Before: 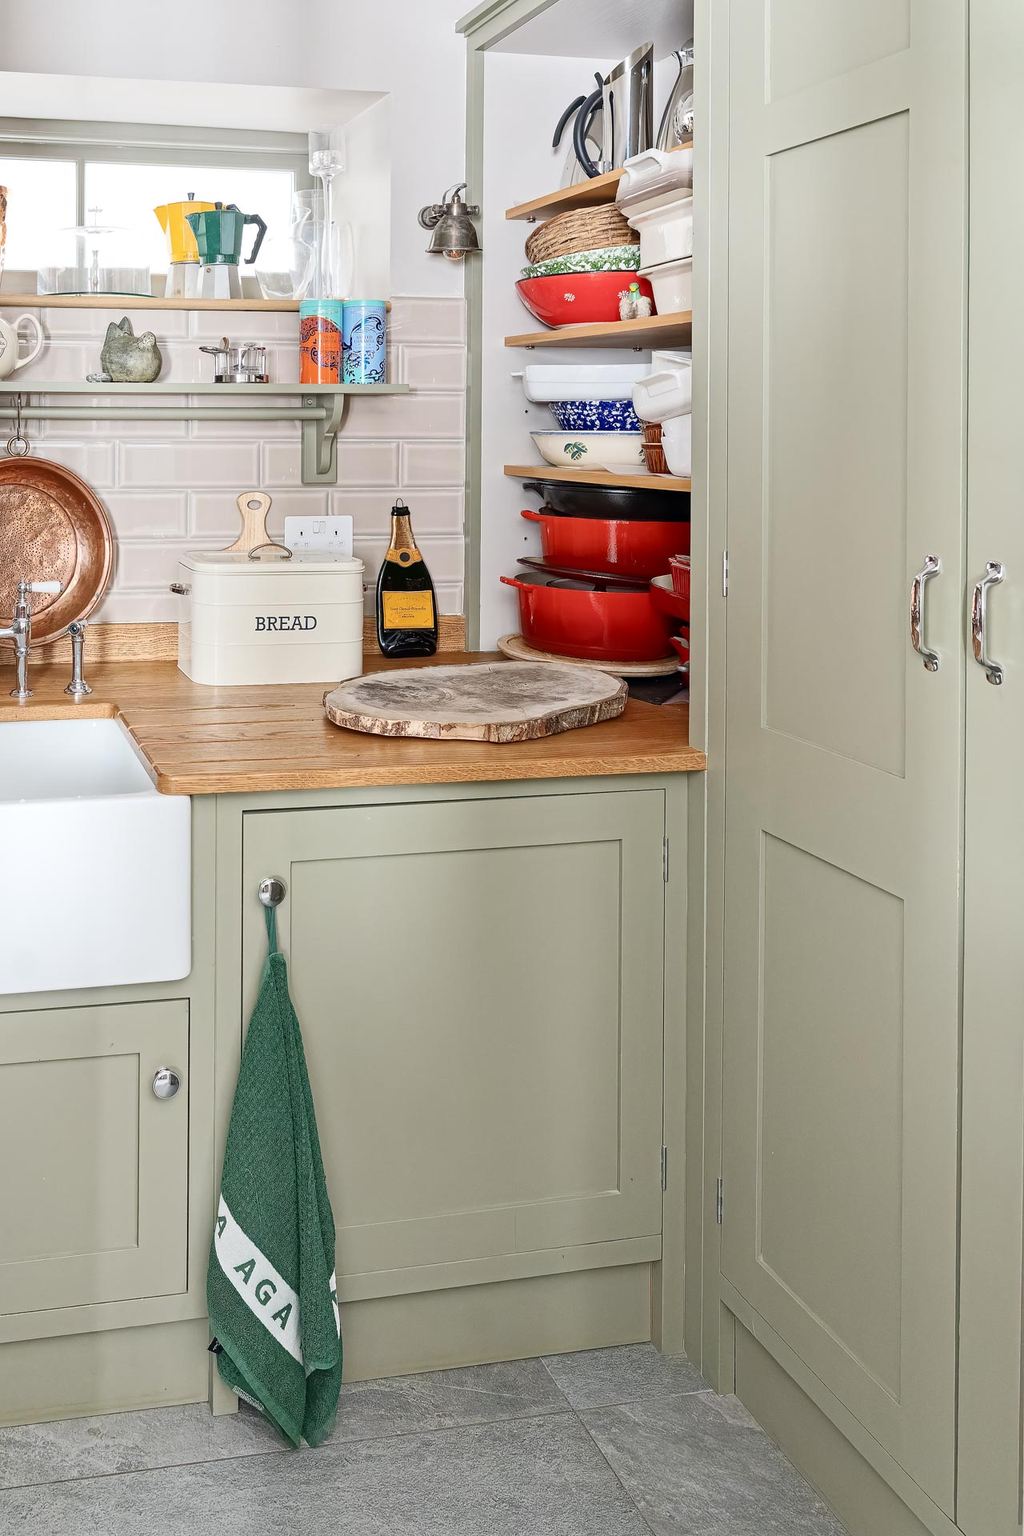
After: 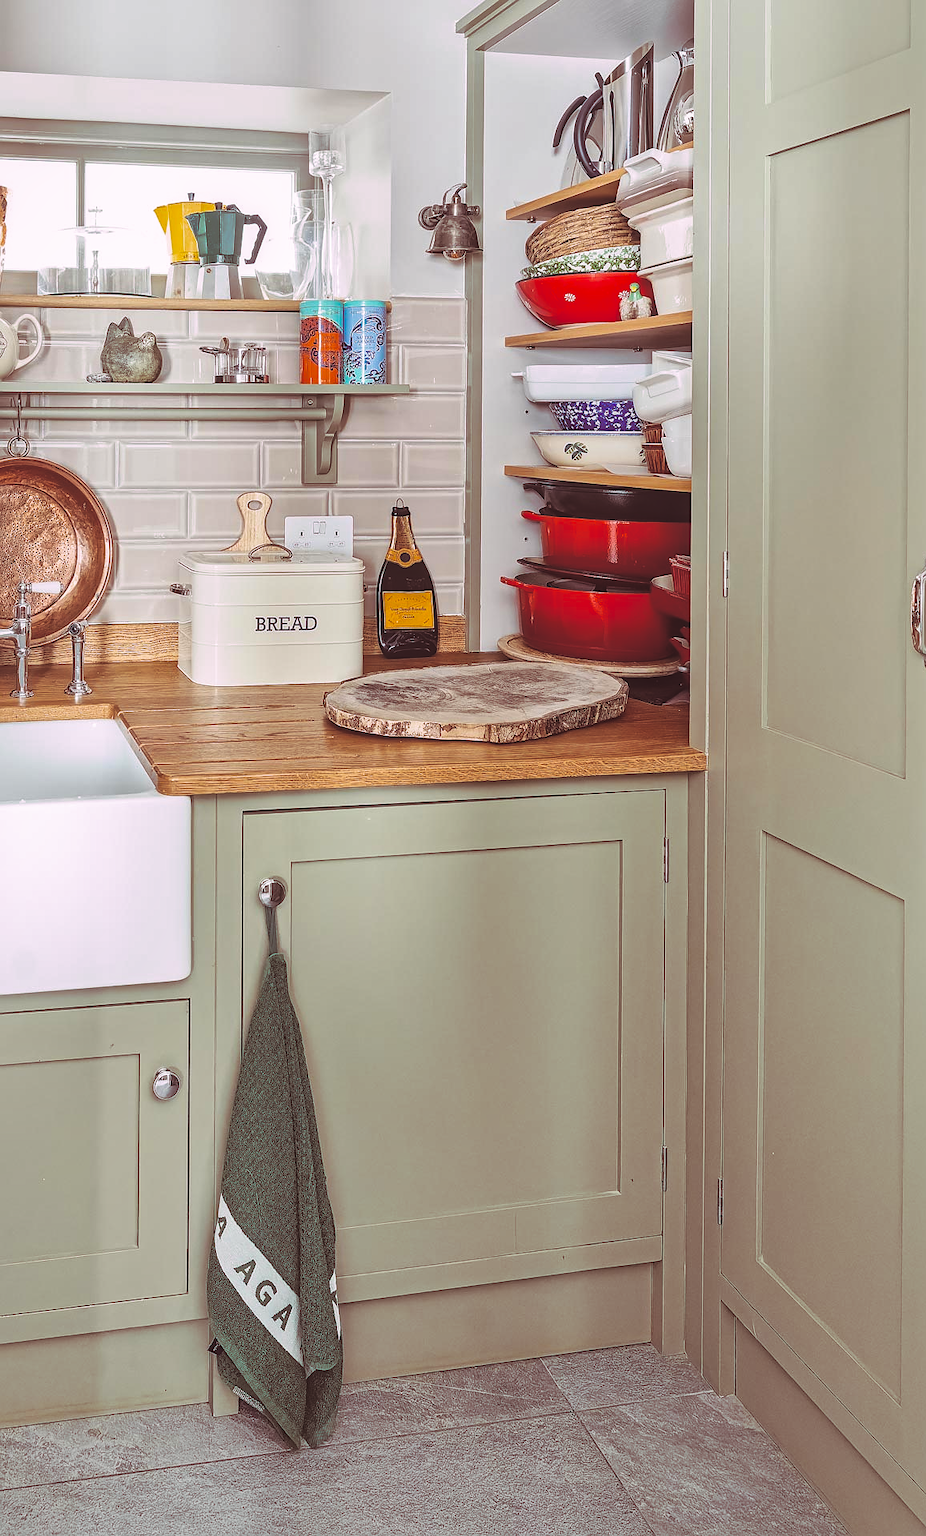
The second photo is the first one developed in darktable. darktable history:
sharpen: radius 0.969, amount 0.604
shadows and highlights: on, module defaults
local contrast: on, module defaults
crop: right 9.509%, bottom 0.031%
filmic rgb: black relative exposure -12 EV, white relative exposure 2.8 EV, threshold 3 EV, target black luminance 0%, hardness 8.06, latitude 70.41%, contrast 1.14, highlights saturation mix 10%, shadows ↔ highlights balance -0.388%, color science v4 (2020), iterations of high-quality reconstruction 10, contrast in shadows soft, contrast in highlights soft, enable highlight reconstruction true
exposure: black level correction -0.028, compensate highlight preservation false
split-toning: highlights › hue 298.8°, highlights › saturation 0.73, compress 41.76%
